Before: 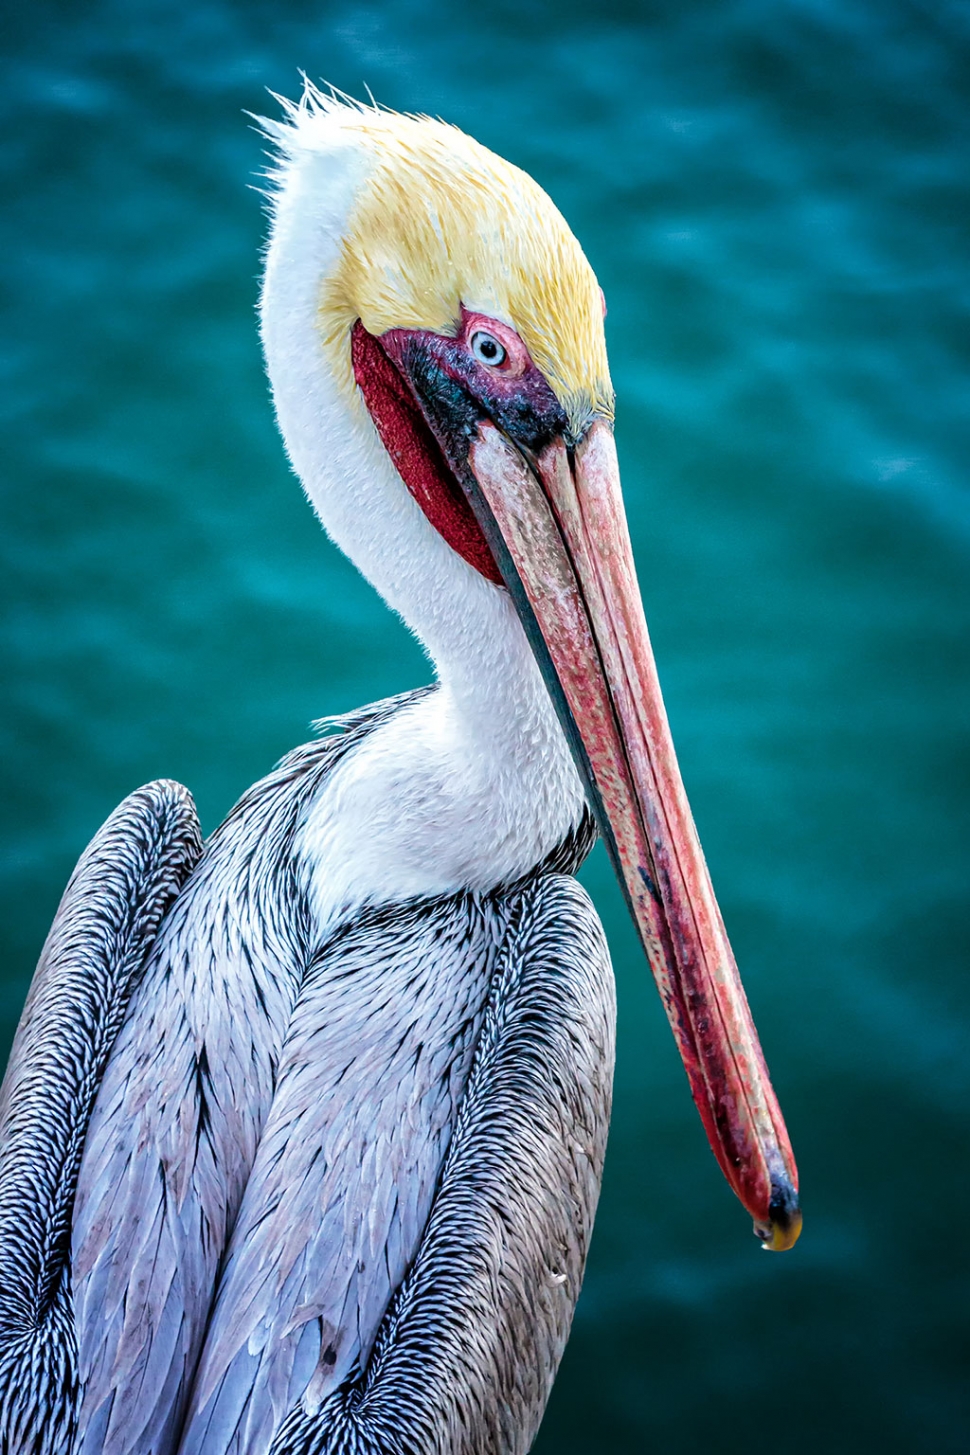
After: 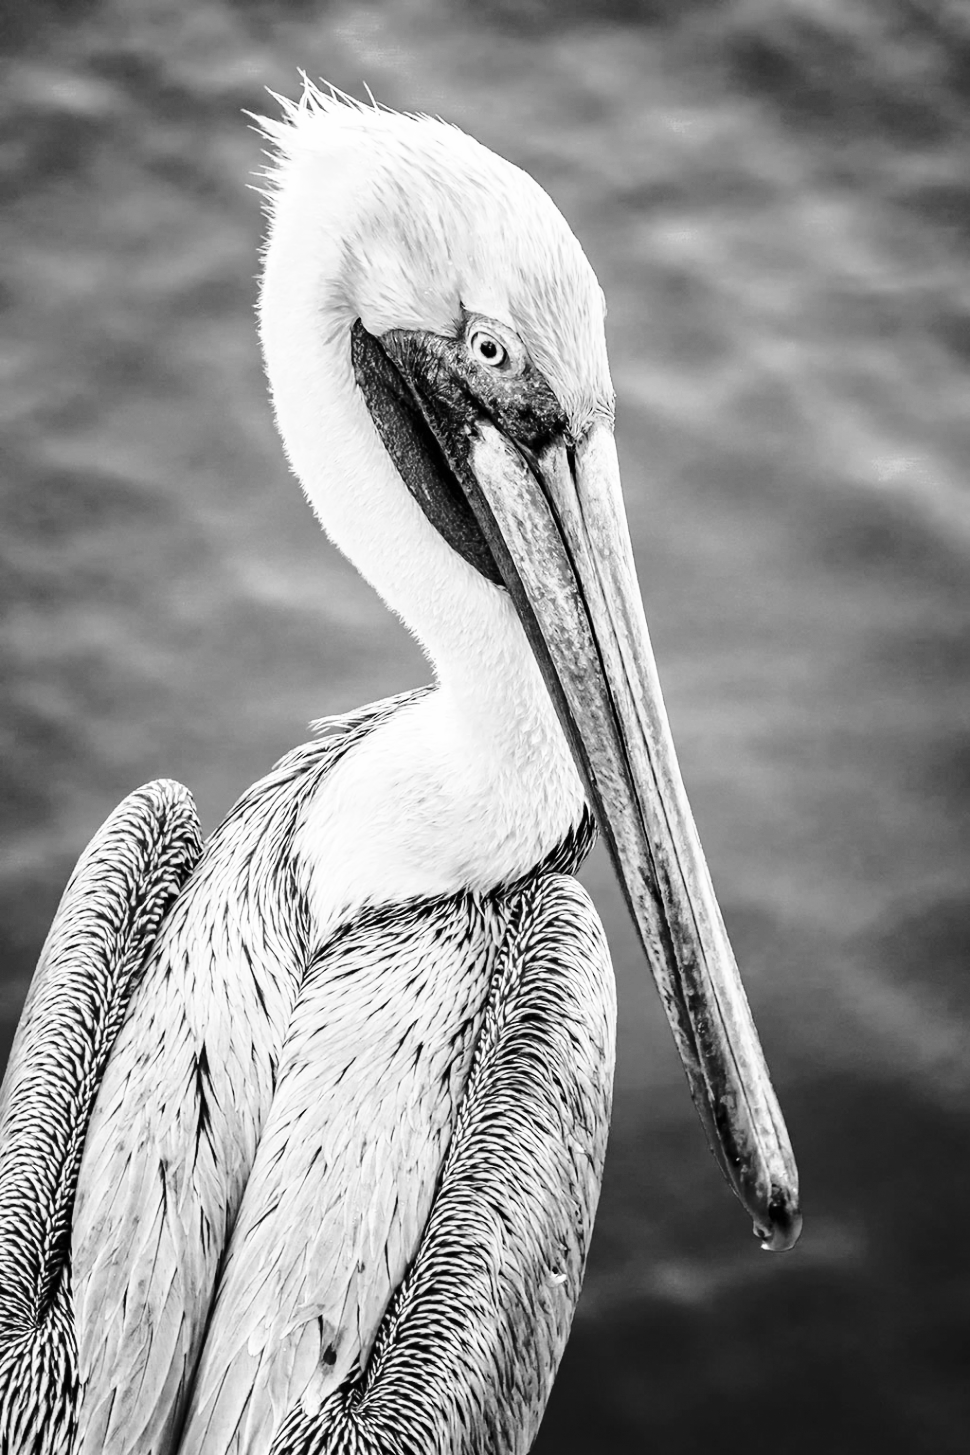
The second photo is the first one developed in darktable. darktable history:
color calibration: output gray [0.246, 0.254, 0.501, 0], gray › normalize channels true, illuminant same as pipeline (D50), adaptation XYZ, x 0.346, y 0.359, gamut compression 0
base curve: curves: ch0 [(0, 0) (0.036, 0.037) (0.121, 0.228) (0.46, 0.76) (0.859, 0.983) (1, 1)], preserve colors none
